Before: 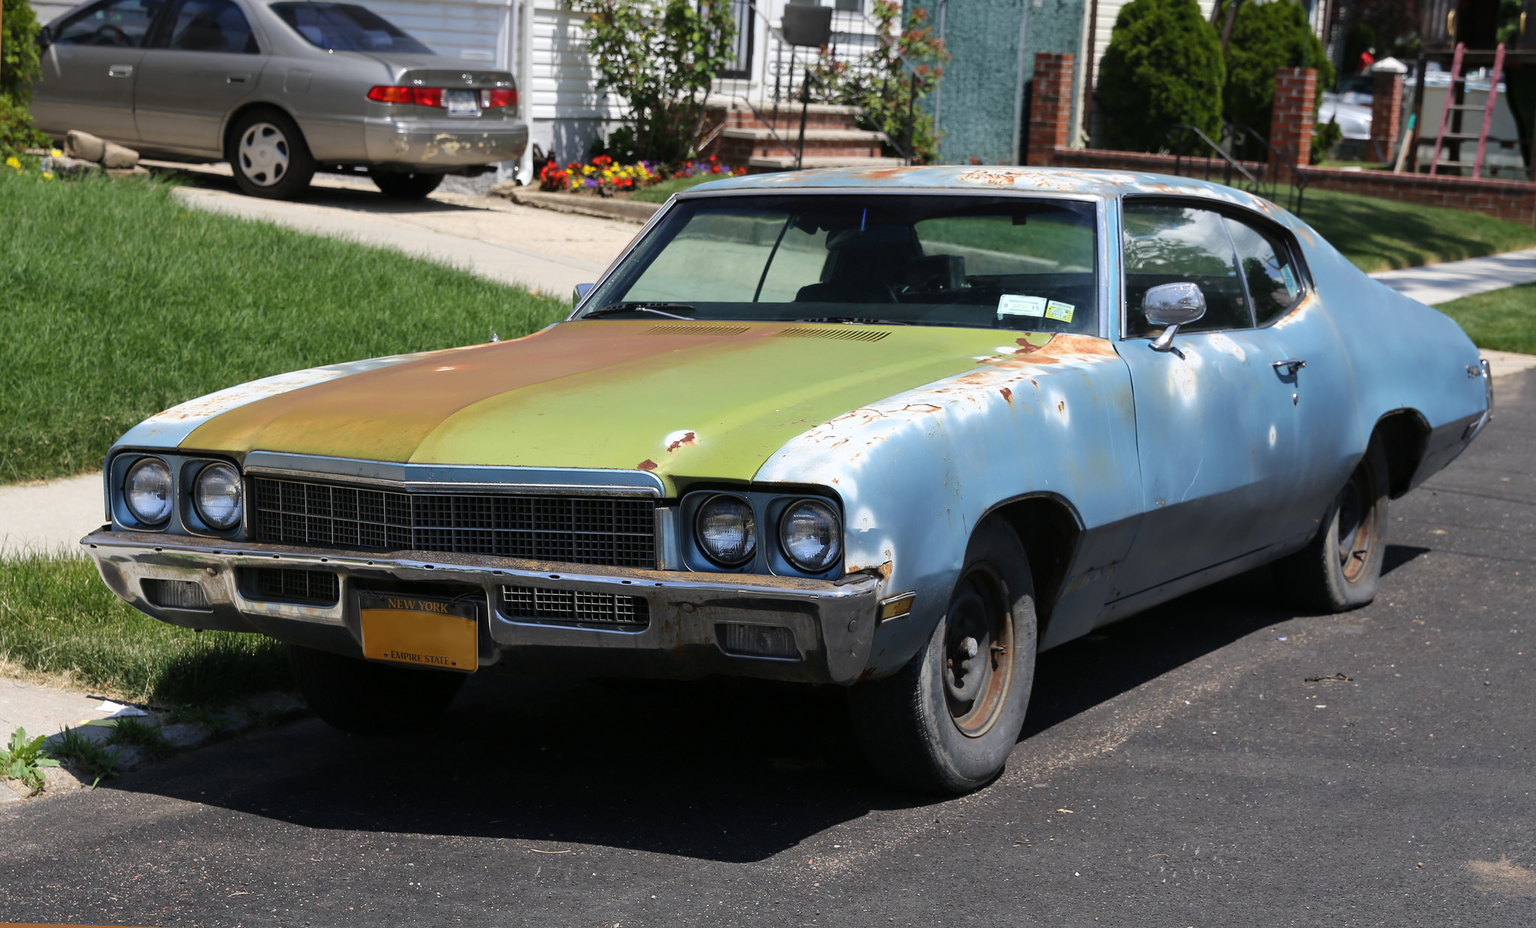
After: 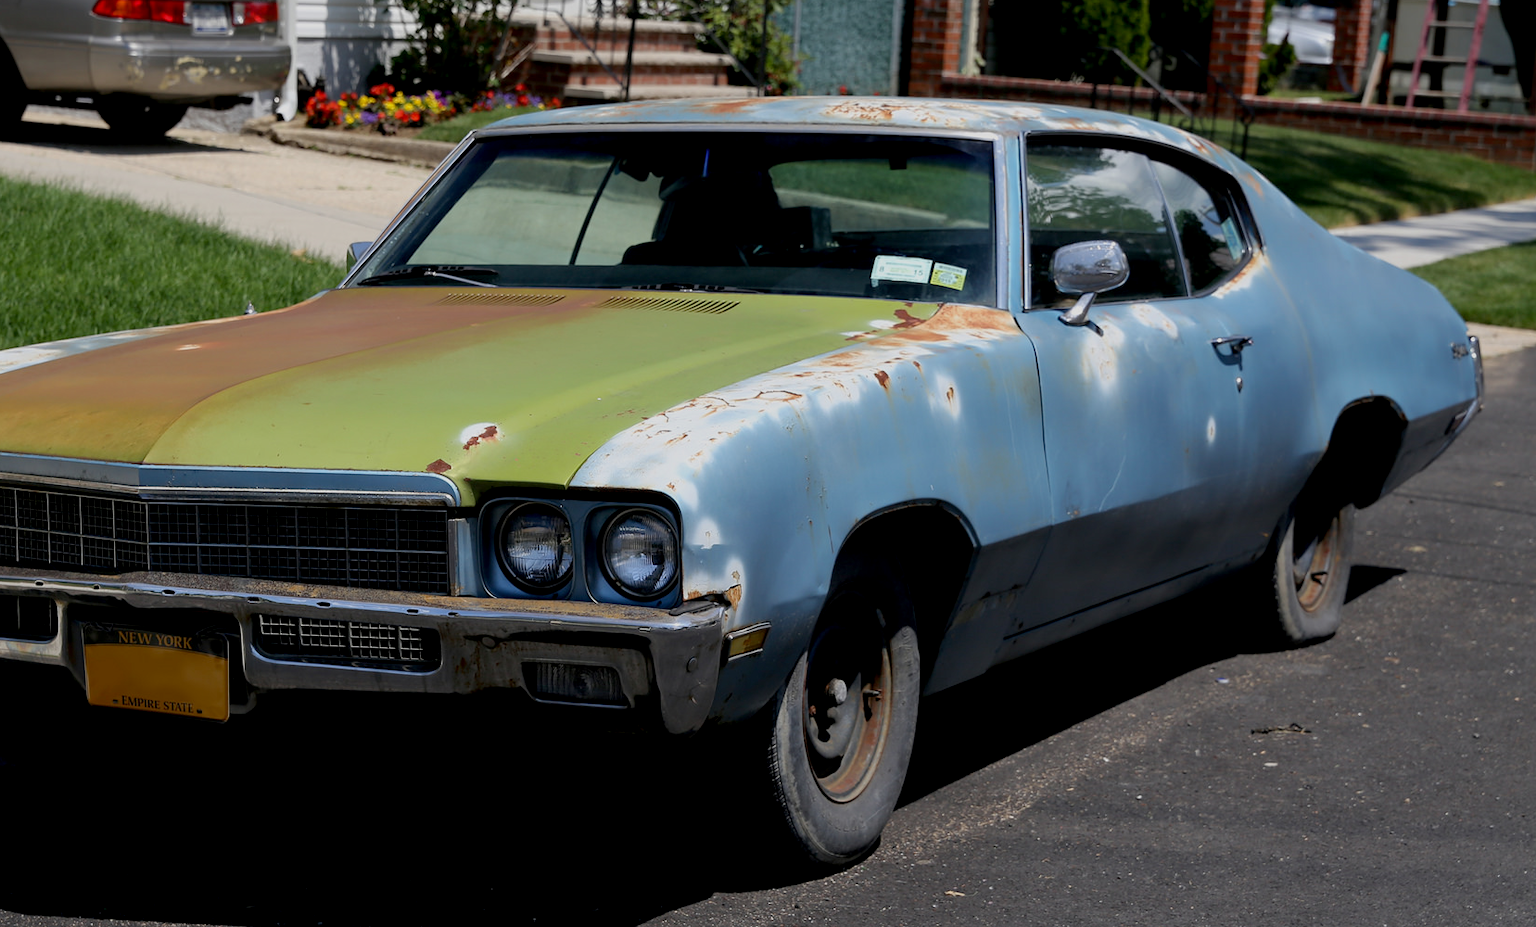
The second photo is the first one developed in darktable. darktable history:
crop: left 19.088%, top 9.475%, right 0%, bottom 9.563%
exposure: black level correction 0.011, exposure -0.474 EV, compensate highlight preservation false
